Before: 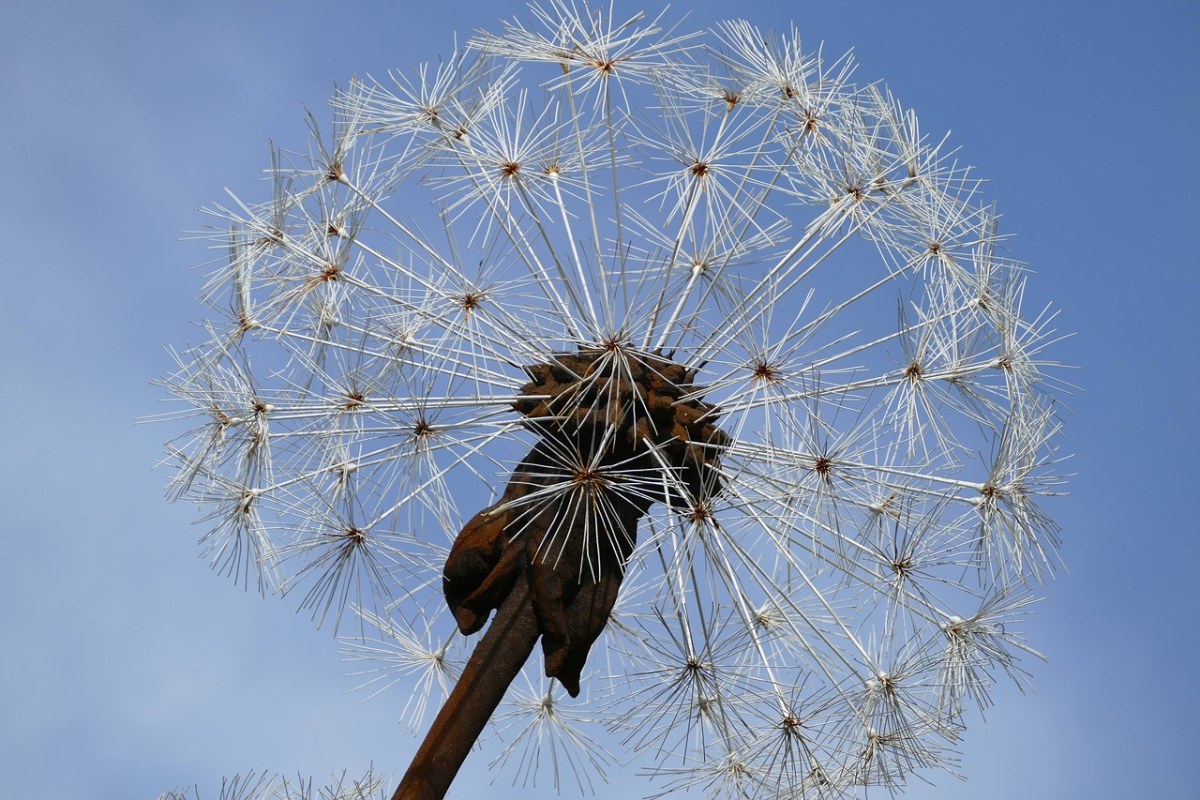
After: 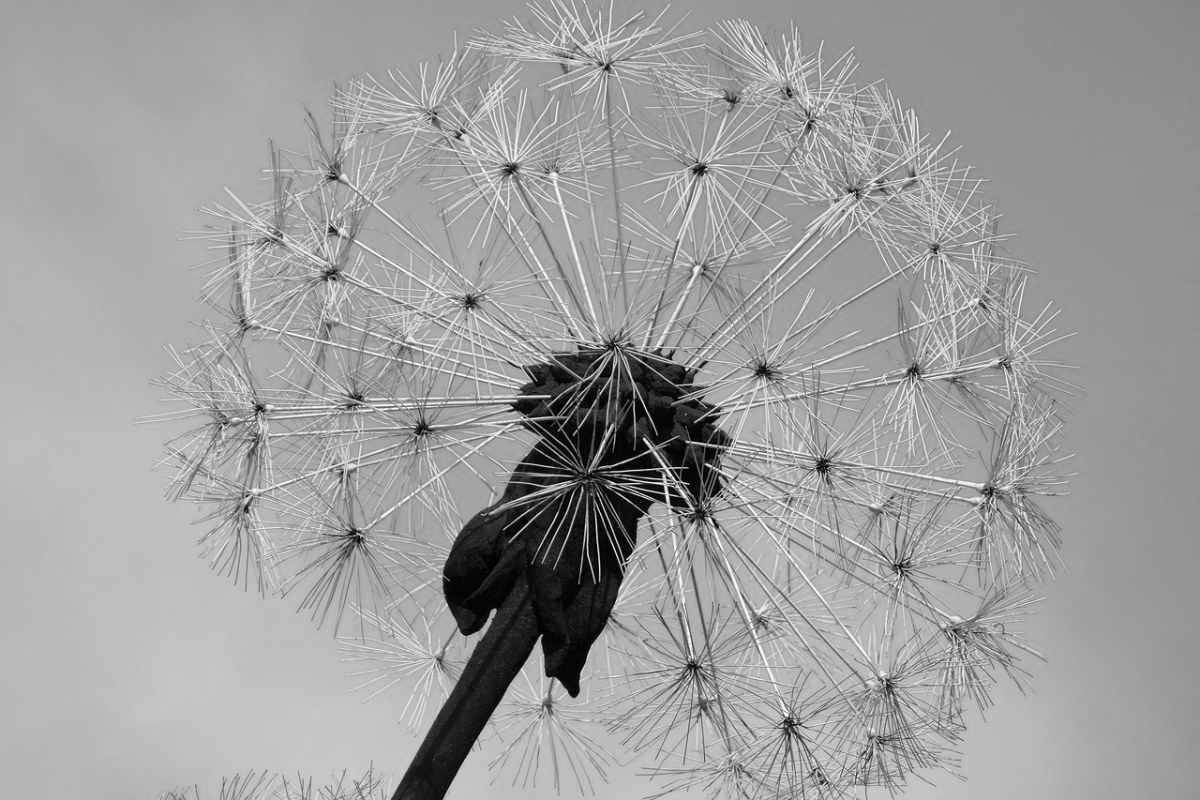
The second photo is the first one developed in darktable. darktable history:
color calibration: output gray [0.246, 0.254, 0.501, 0], illuminant F (fluorescent), F source F9 (Cool White Deluxe 4150 K) – high CRI, x 0.375, y 0.373, temperature 4162.22 K
